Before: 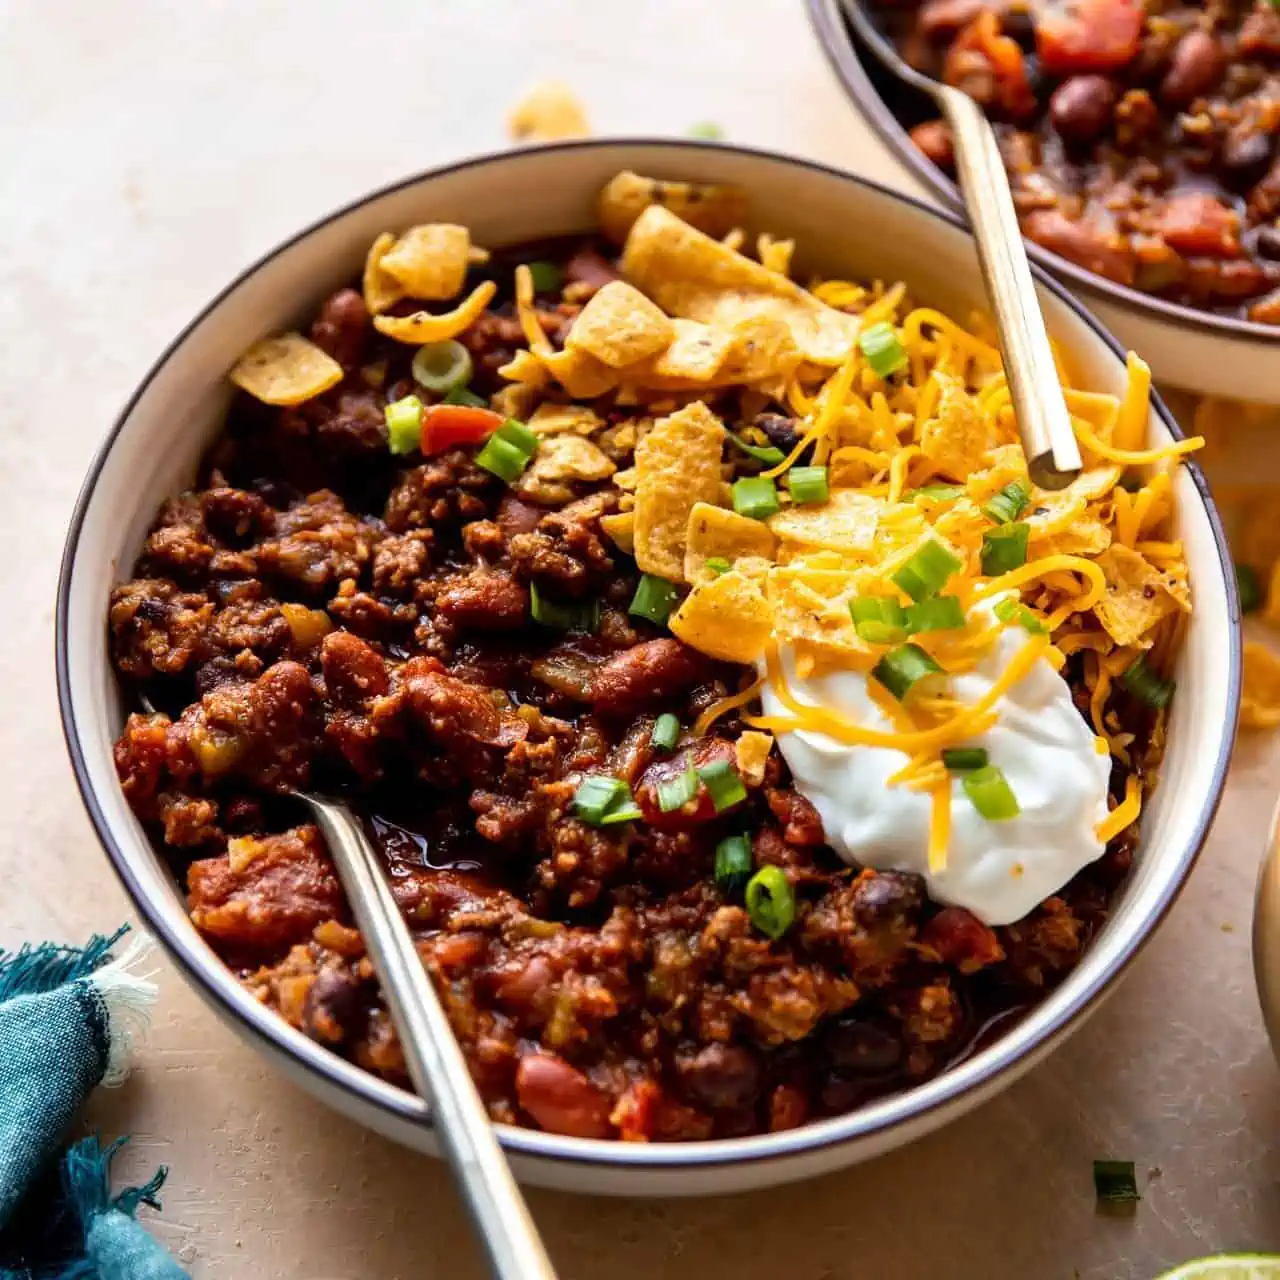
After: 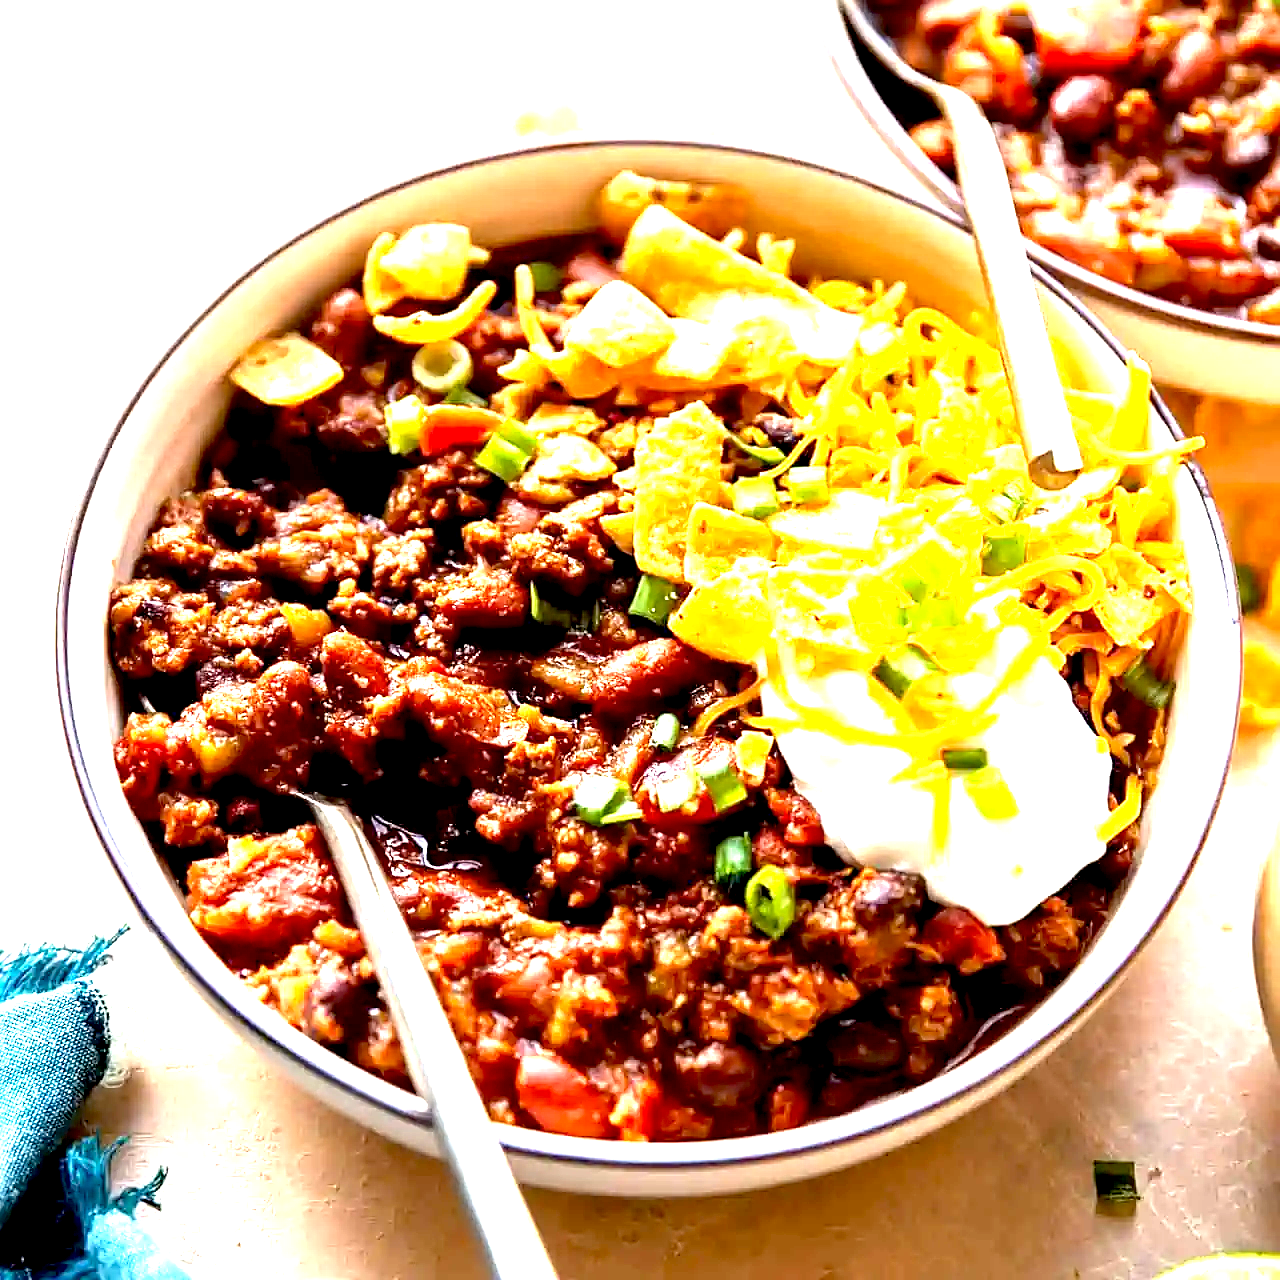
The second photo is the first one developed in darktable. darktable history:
exposure: black level correction 0.005, exposure 2.081 EV, compensate exposure bias true, compensate highlight preservation false
sharpen: on, module defaults
